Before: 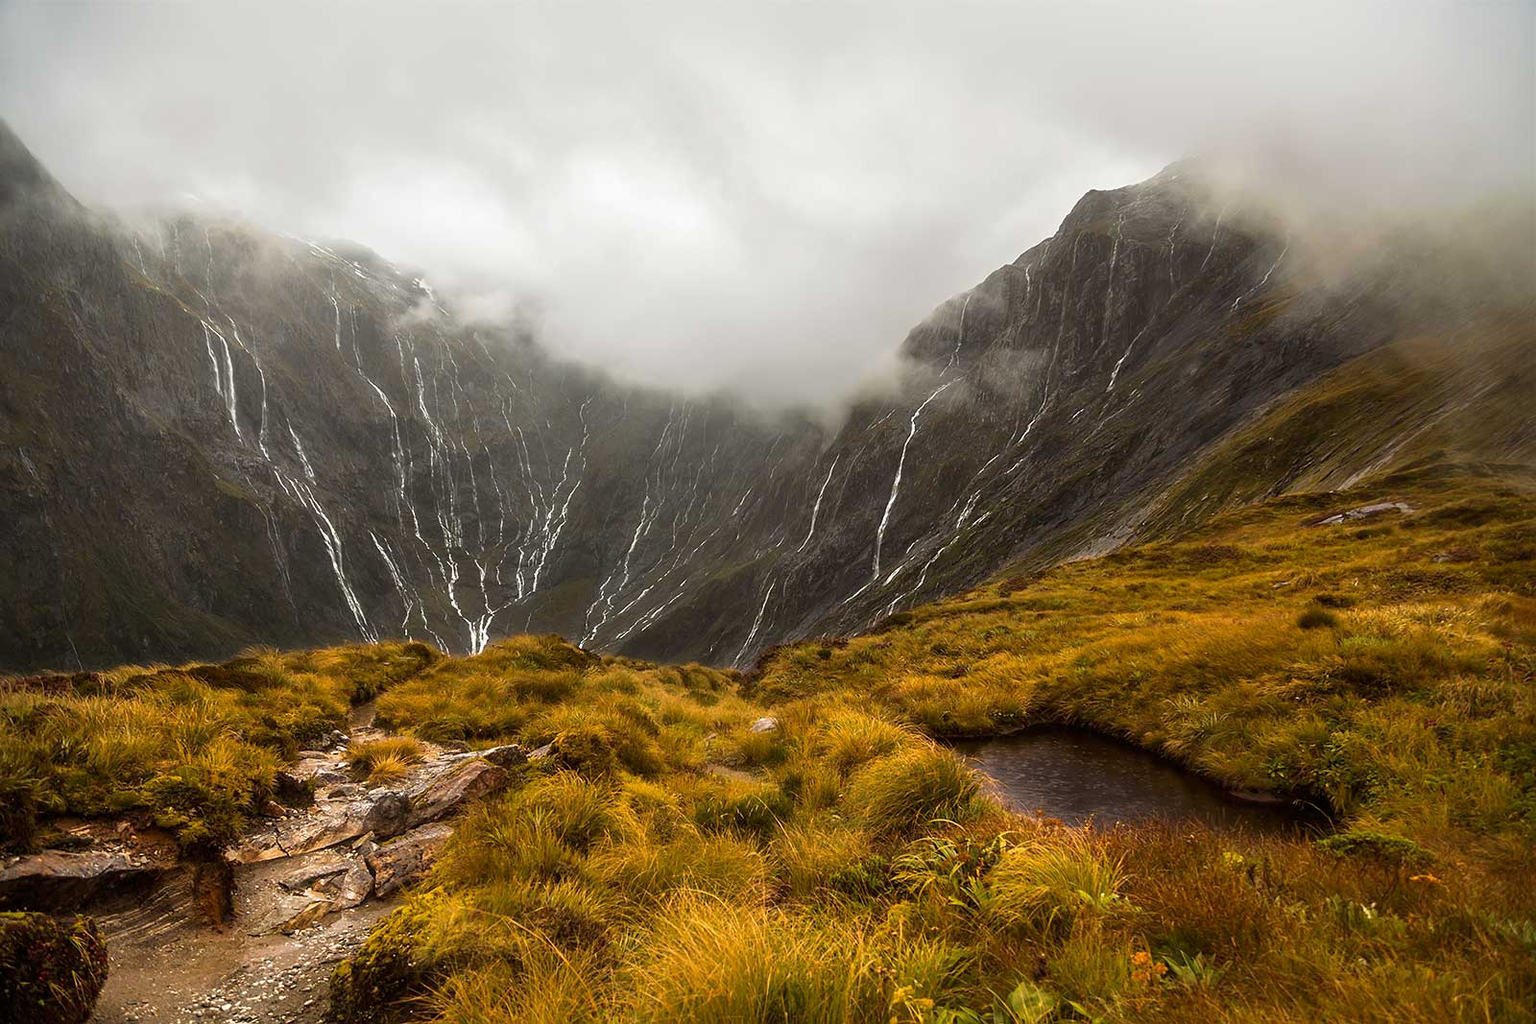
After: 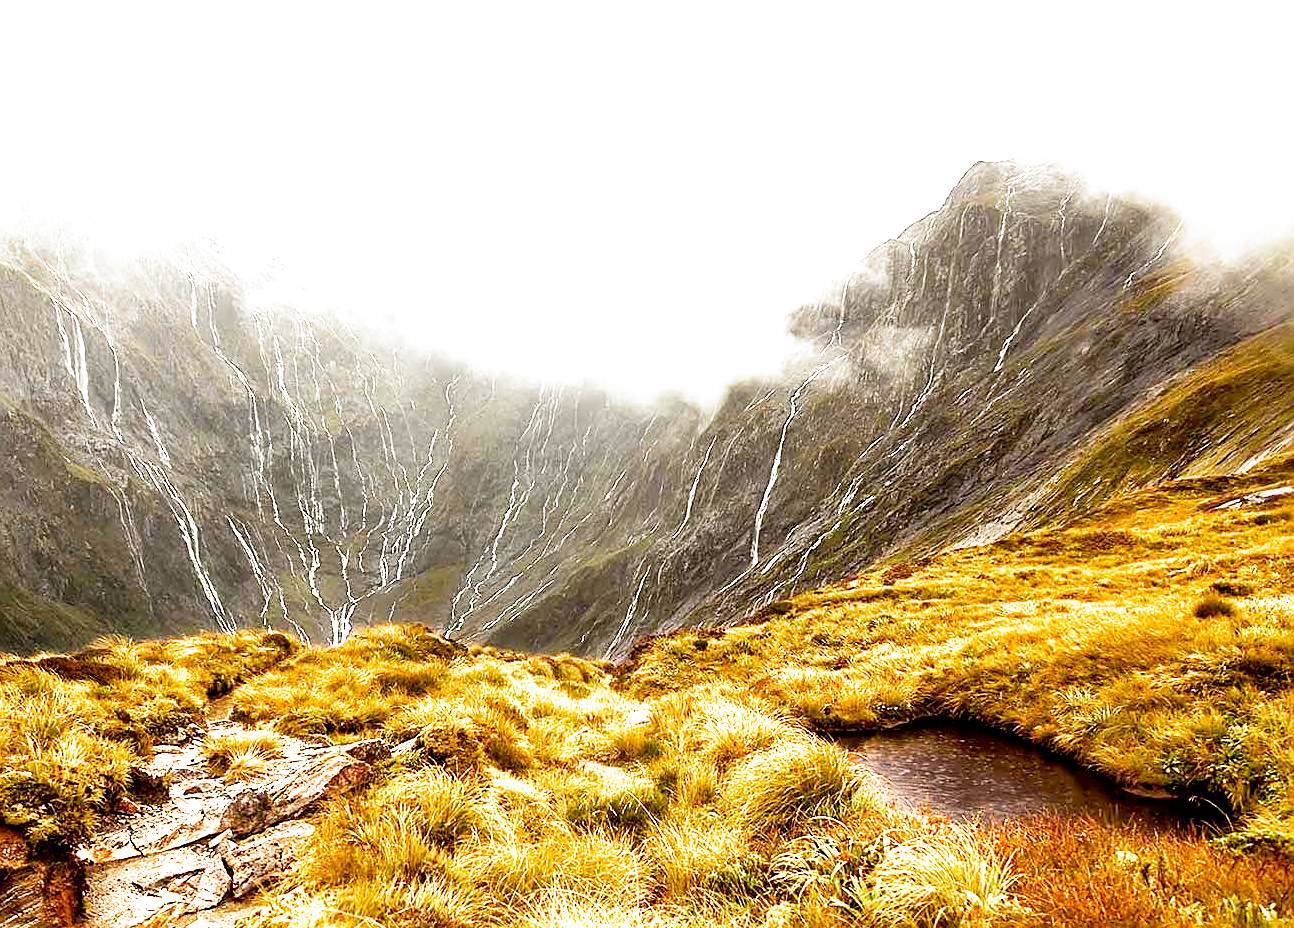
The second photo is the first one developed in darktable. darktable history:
crop: left 9.929%, top 3.475%, right 9.188%, bottom 9.529%
exposure: black level correction 0.001, exposure 0.955 EV, compensate exposure bias true, compensate highlight preservation false
filmic rgb: middle gray luminance 8.8%, black relative exposure -6.3 EV, white relative exposure 2.7 EV, threshold 6 EV, target black luminance 0%, hardness 4.74, latitude 73.47%, contrast 1.332, shadows ↔ highlights balance 10.13%, add noise in highlights 0, preserve chrominance no, color science v3 (2019), use custom middle-gray values true, iterations of high-quality reconstruction 0, contrast in highlights soft, enable highlight reconstruction true
sharpen: on, module defaults
